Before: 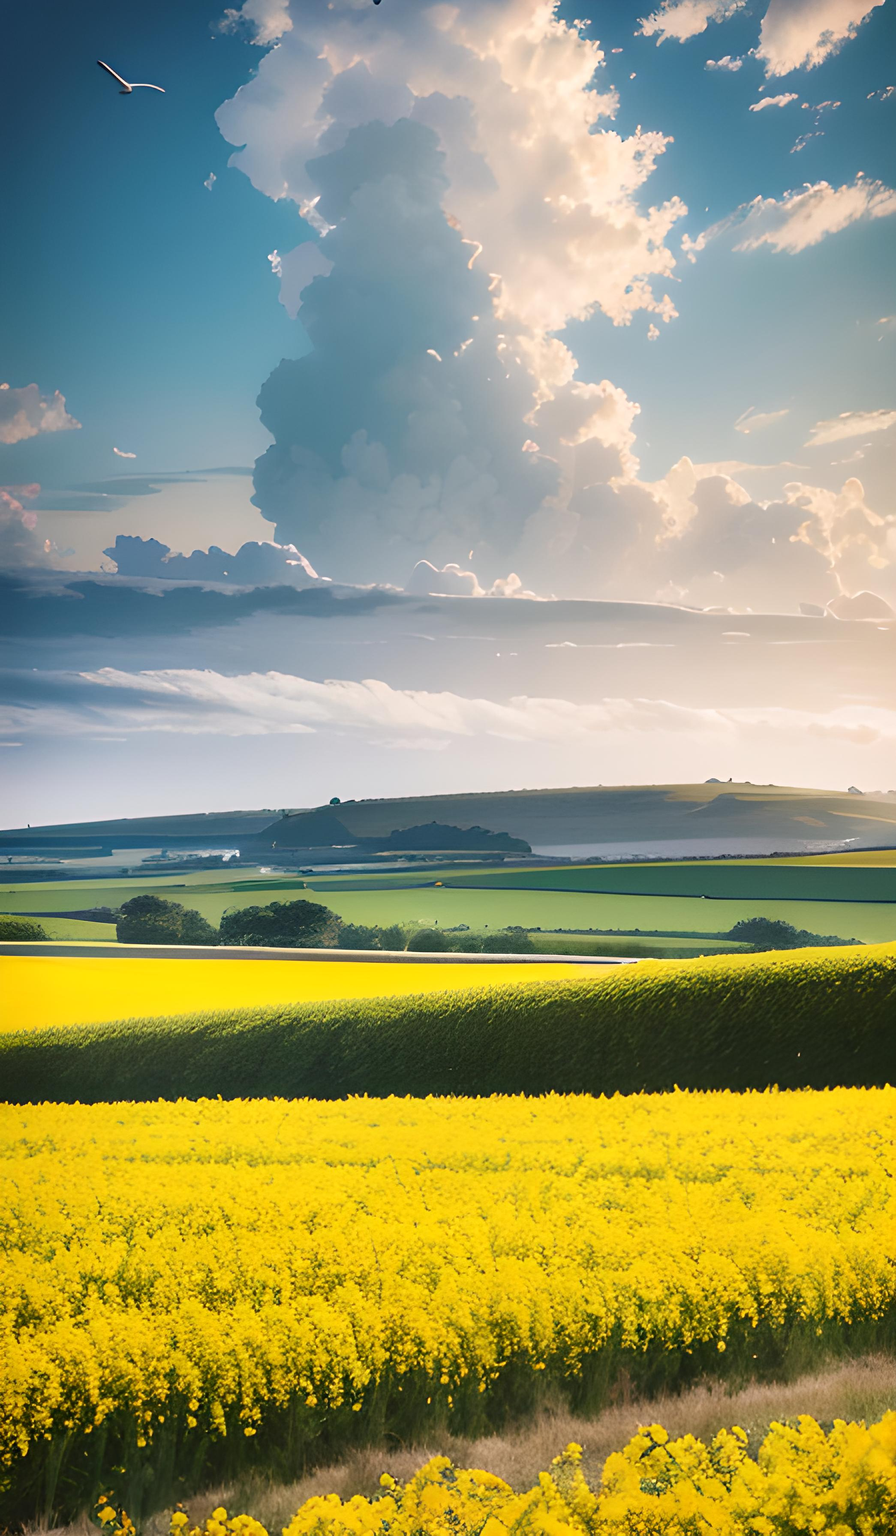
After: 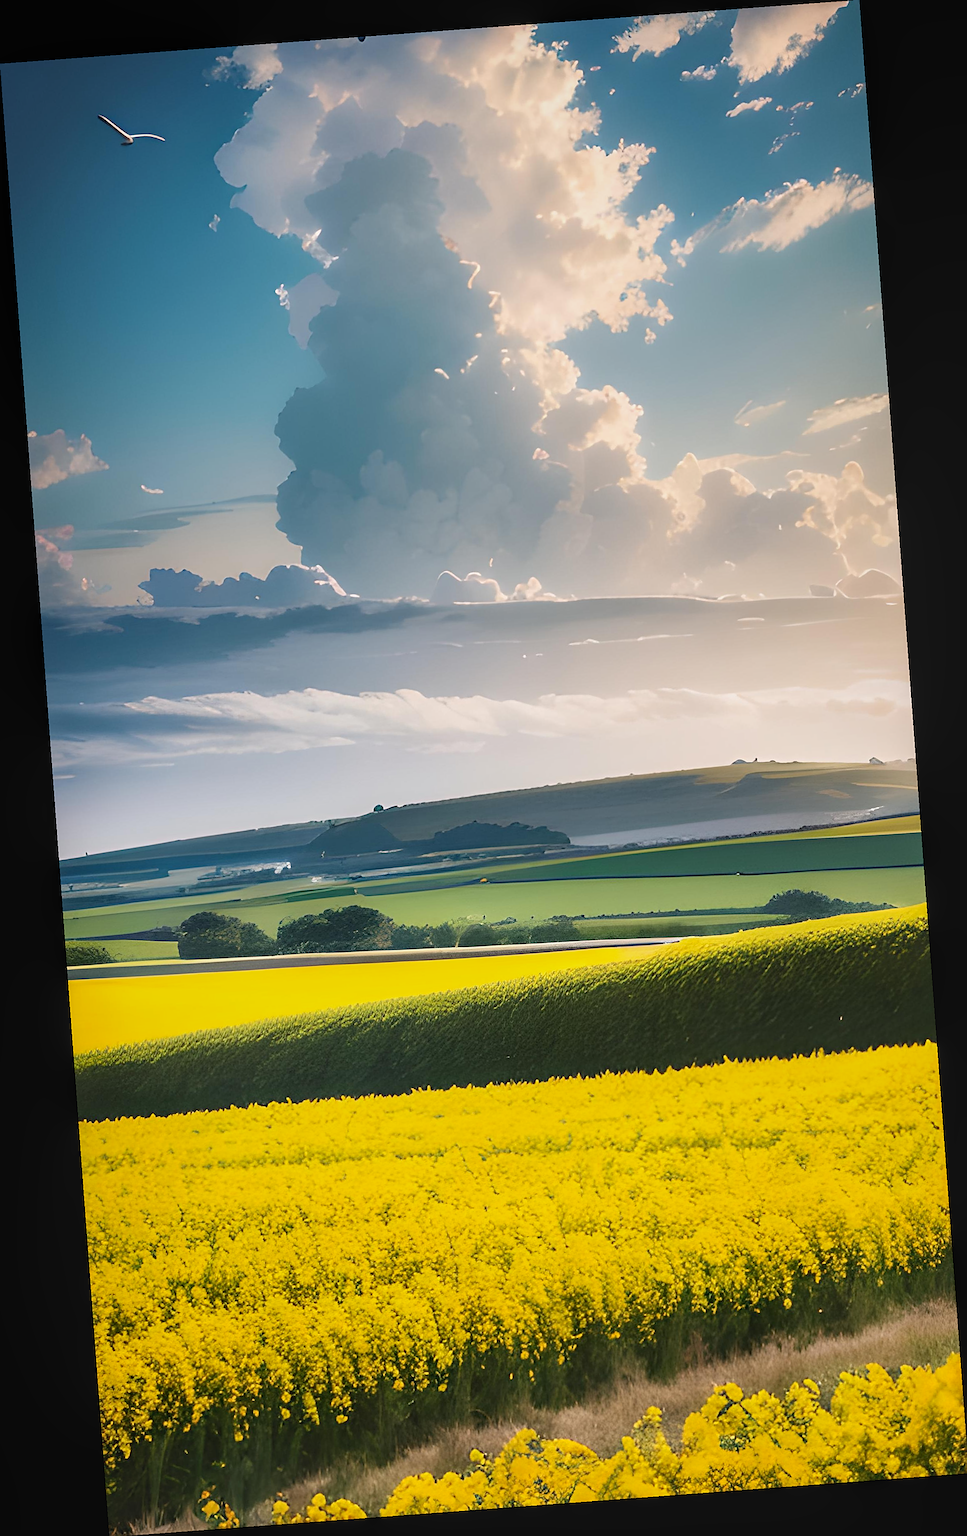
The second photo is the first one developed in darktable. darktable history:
local contrast: detail 110%
sharpen: on, module defaults
rotate and perspective: rotation -4.25°, automatic cropping off
